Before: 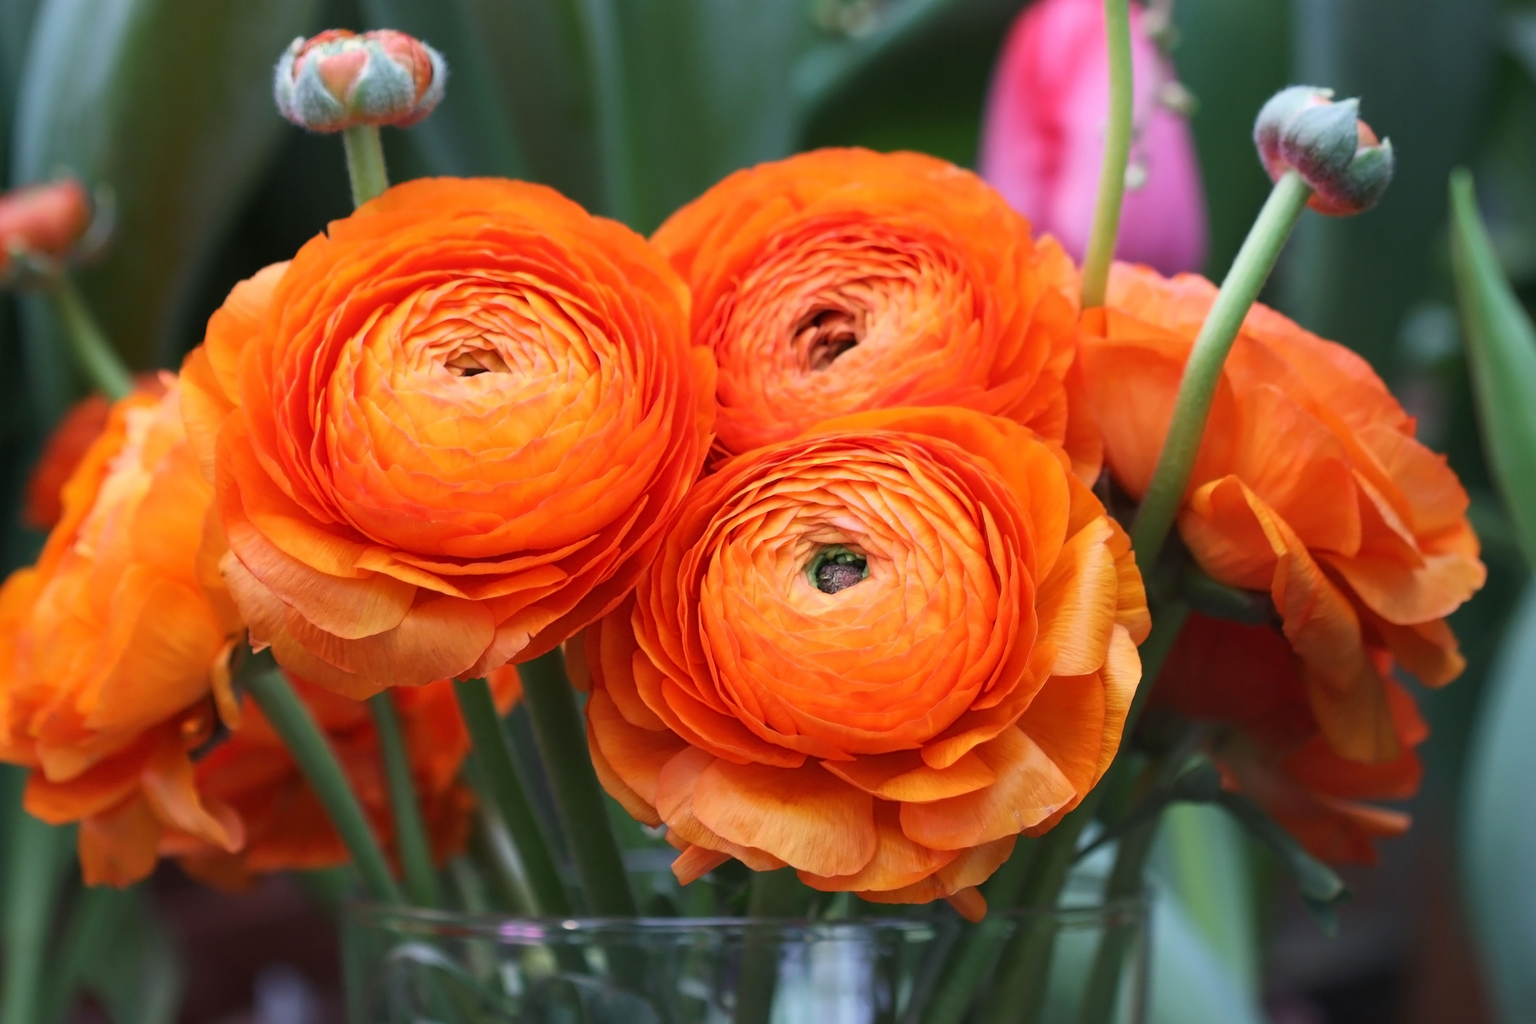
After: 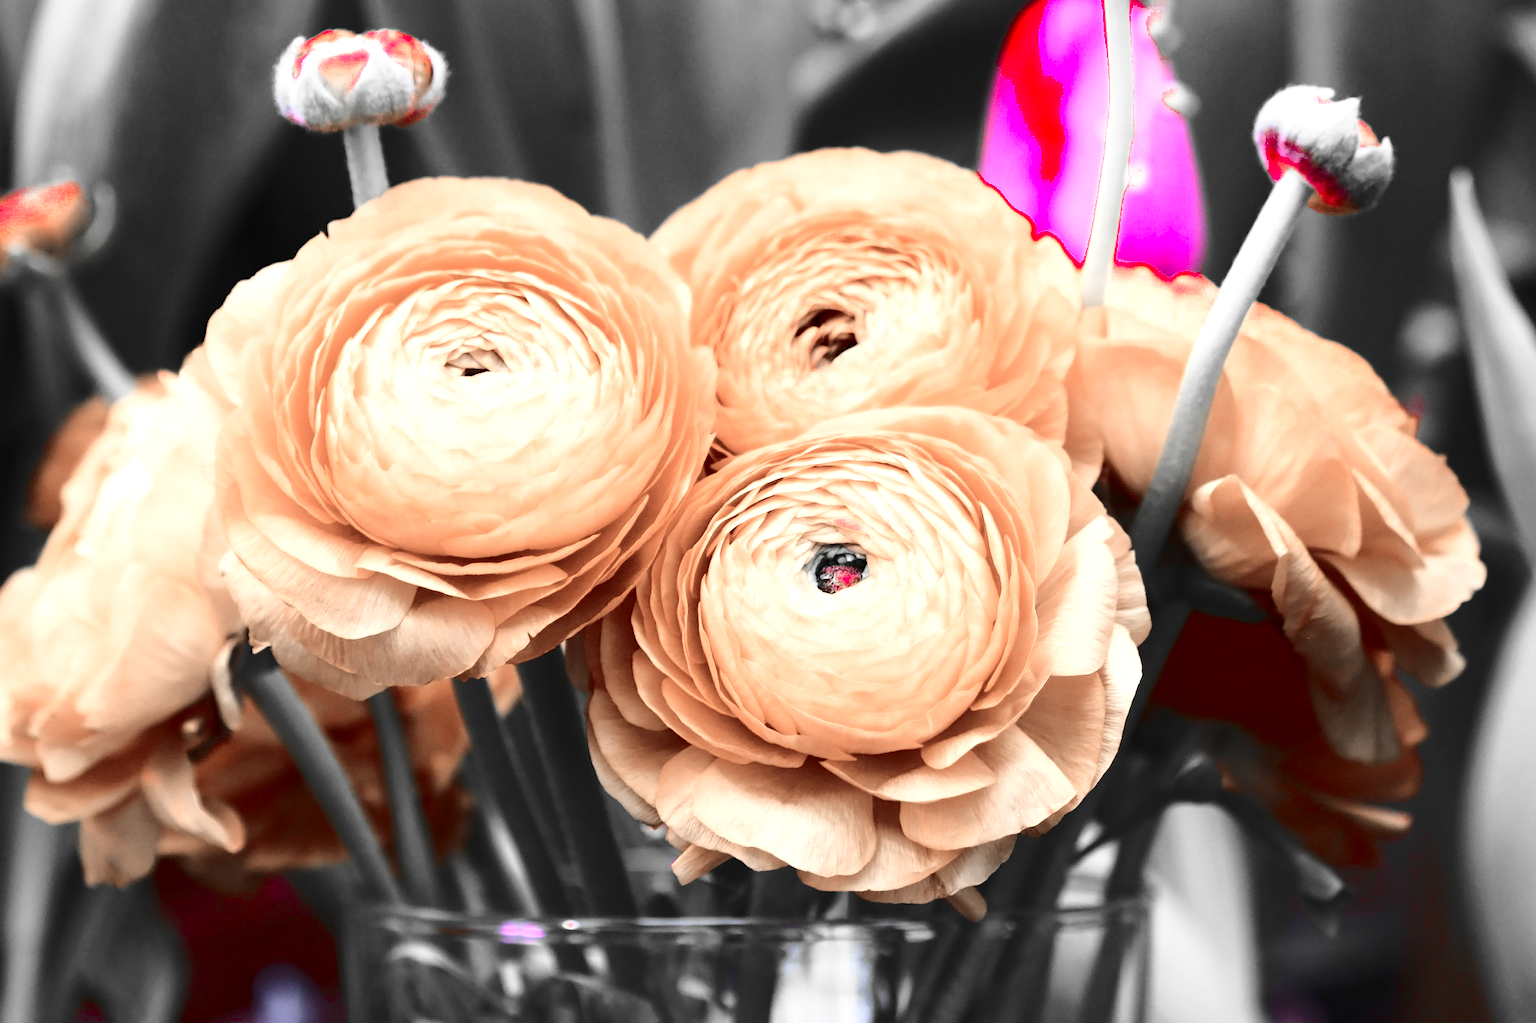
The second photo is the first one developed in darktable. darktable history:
exposure: exposure 0.2 EV, compensate highlight preservation false
shadows and highlights: radius 93.07, shadows -14.46, white point adjustment 0.23, highlights 31.48, compress 48.23%, highlights color adjustment 52.79%, soften with gaussian
contrast brightness saturation: contrast 0.14
color balance rgb: linear chroma grading › global chroma 9%, perceptual saturation grading › global saturation 36%, perceptual saturation grading › shadows 35%, perceptual brilliance grading › global brilliance 15%, perceptual brilliance grading › shadows -35%, global vibrance 15%
color zones: curves: ch0 [(0, 0.278) (0.143, 0.5) (0.286, 0.5) (0.429, 0.5) (0.571, 0.5) (0.714, 0.5) (0.857, 0.5) (1, 0.5)]; ch1 [(0, 1) (0.143, 0.165) (0.286, 0) (0.429, 0) (0.571, 0) (0.714, 0) (0.857, 0.5) (1, 0.5)]; ch2 [(0, 0.508) (0.143, 0.5) (0.286, 0.5) (0.429, 0.5) (0.571, 0.5) (0.714, 0.5) (0.857, 0.5) (1, 0.5)]
base curve: curves: ch0 [(0, 0) (0.032, 0.037) (0.105, 0.228) (0.435, 0.76) (0.856, 0.983) (1, 1)]
